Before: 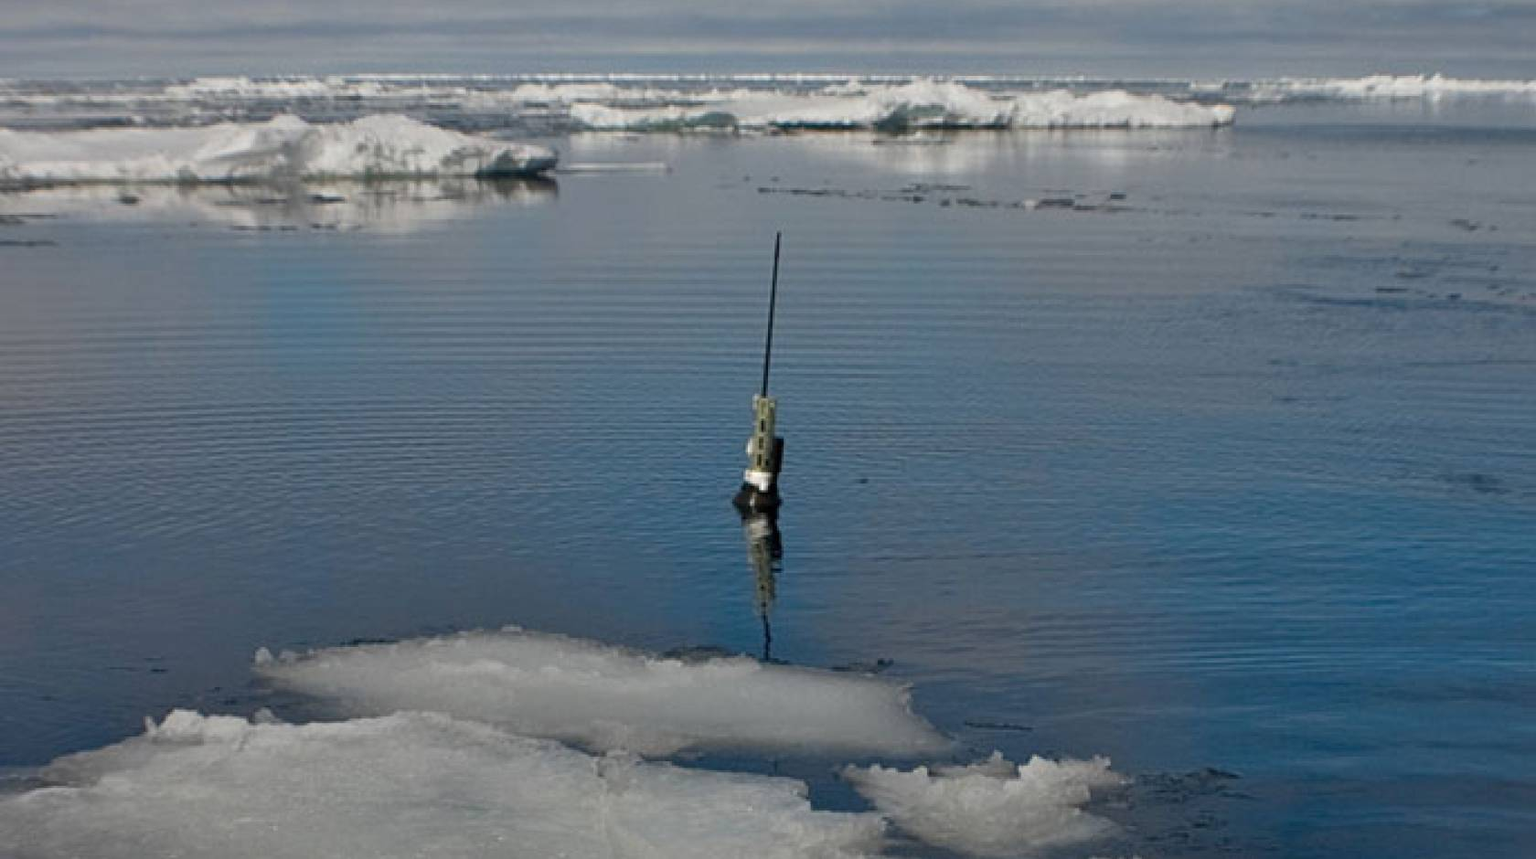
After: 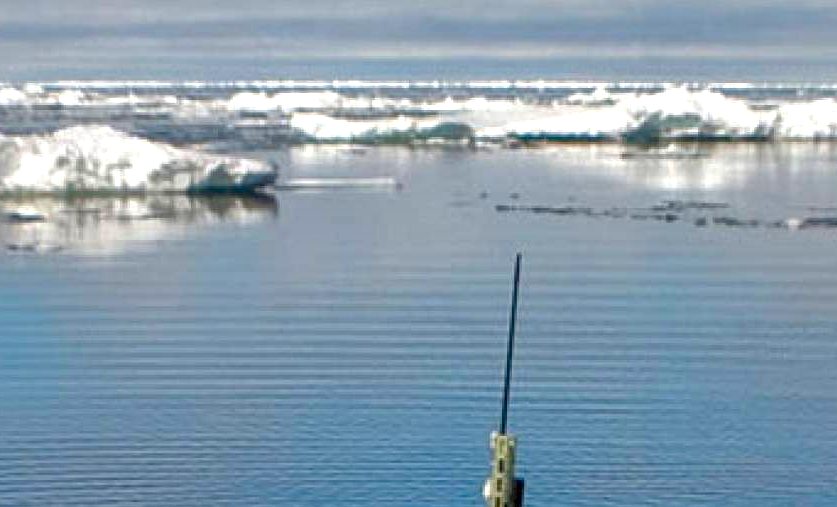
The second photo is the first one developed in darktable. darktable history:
exposure: black level correction 0, exposure 0.891 EV, compensate highlight preservation false
shadows and highlights: on, module defaults
crop: left 19.866%, right 30.281%, bottom 45.992%
color balance rgb: perceptual saturation grading › global saturation 20%, perceptual saturation grading › highlights -25.649%, perceptual saturation grading › shadows 25.099%, global vibrance 25.344%
local contrast: detail 130%
